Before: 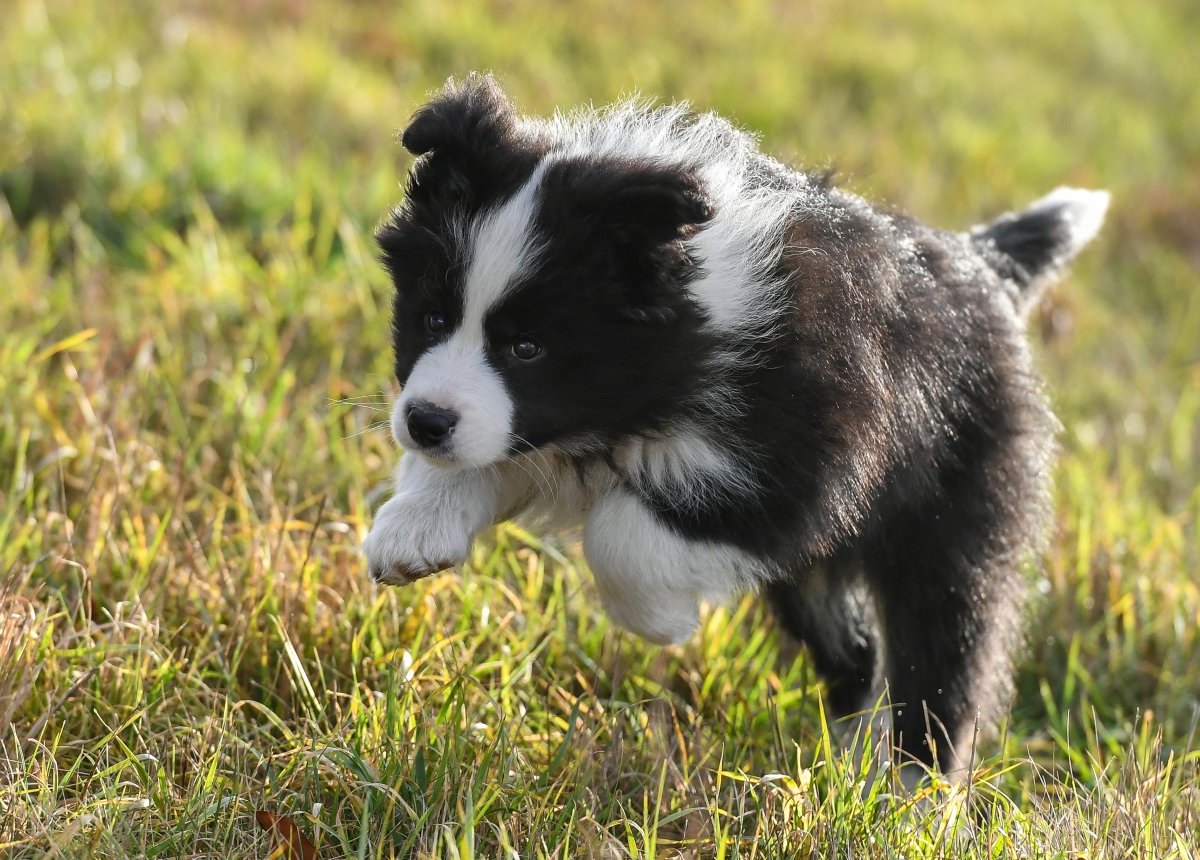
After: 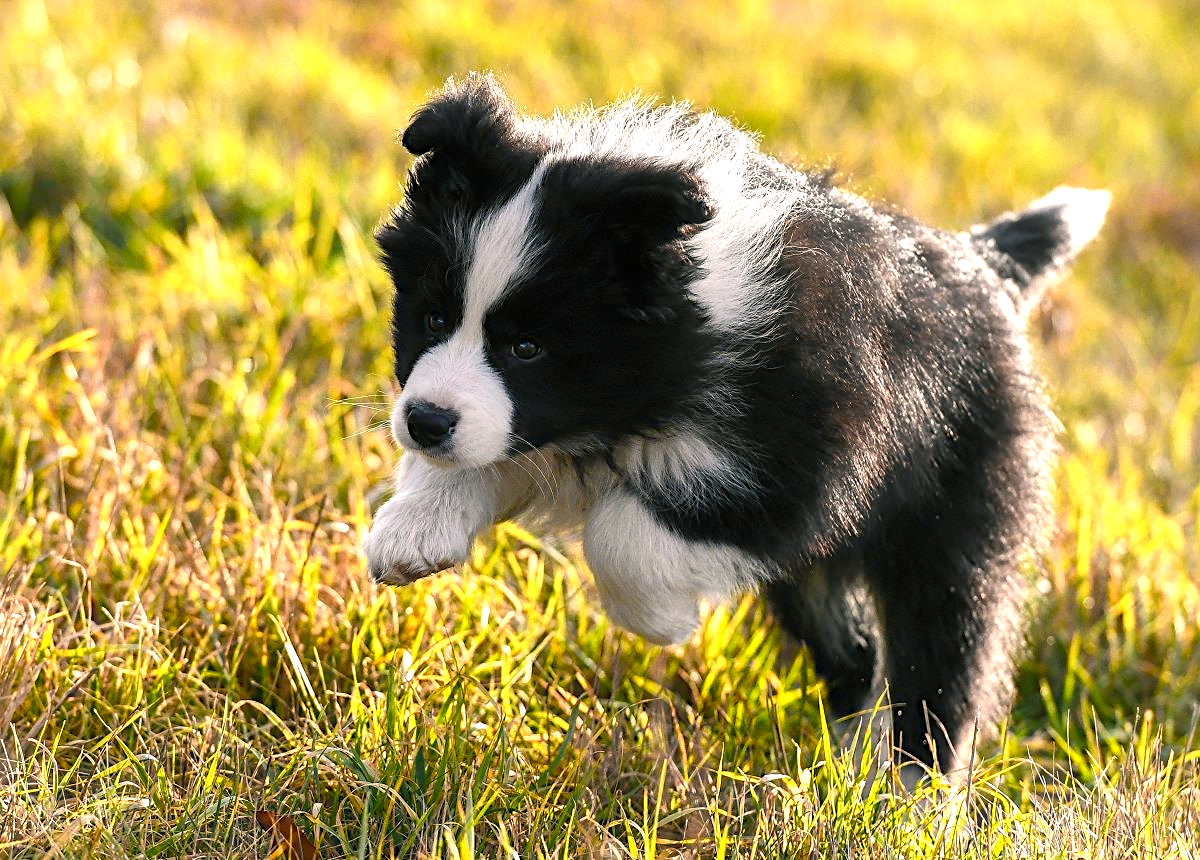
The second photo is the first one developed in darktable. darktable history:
contrast equalizer "soft": y [[0.5, 0.488, 0.462, 0.461, 0.491, 0.5], [0.5 ×6], [0.5 ×6], [0 ×6], [0 ×6]]
diffuse or sharpen "_builtin_sharpen demosaicing | AA filter": edge sensitivity 1, 1st order anisotropy 100%, 2nd order anisotropy 100%, 3rd order anisotropy 100%, 4th order anisotropy 100%, 1st order speed -25%, 2nd order speed -25%, 3rd order speed -25%, 4th order speed -25%
diffuse or sharpen "diffusion": radius span 100, 1st order speed 50%, 2nd order speed 50%, 3rd order speed 50%, 4th order speed 50% | blend: blend mode normal, opacity 10%; mask: uniform (no mask)
haze removal: strength -0.1, adaptive false
color equalizer "cinematic": saturation › orange 1.11, saturation › yellow 1.11, saturation › cyan 1.11, saturation › blue 1.17, hue › red 6.83, hue › orange -14.63, hue › yellow -10.73, hue › blue -10.73, brightness › red 1.16, brightness › orange 1.24, brightness › yellow 1.11, brightness › green 0.86, brightness › blue 0.801, brightness › lavender 1.04, brightness › magenta 0.983 | blend: blend mode normal, opacity 50%; mask: uniform (no mask)
color balance rgb "cinematic": shadows lift › chroma 2%, shadows lift › hue 185.64°, power › luminance 1.48%, highlights gain › chroma 3%, highlights gain › hue 54.51°, global offset › luminance -0.4%, perceptual saturation grading › highlights -18.47%, perceptual saturation grading › mid-tones 6.62%, perceptual saturation grading › shadows 28.22%, perceptual brilliance grading › highlights 15.68%, perceptual brilliance grading › shadows -14.29%, global vibrance 25.96%, contrast 6.45%
